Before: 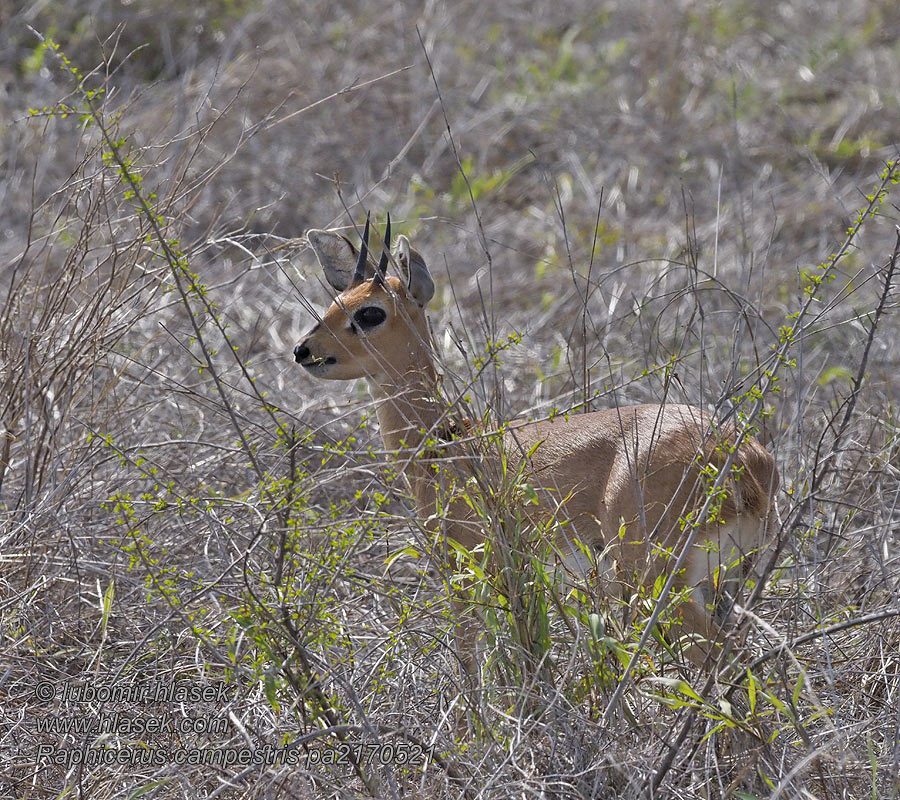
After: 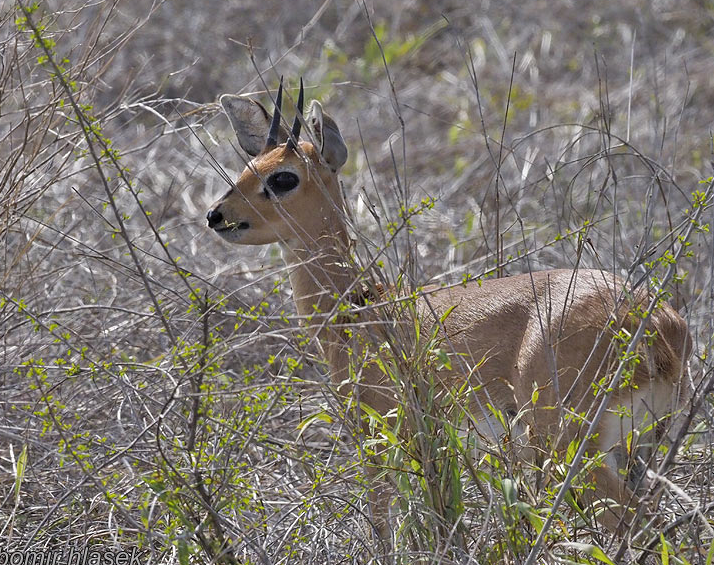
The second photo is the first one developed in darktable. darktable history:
crop: left 9.712%, top 16.928%, right 10.845%, bottom 12.332%
shadows and highlights: shadows 37.27, highlights -28.18, soften with gaussian
